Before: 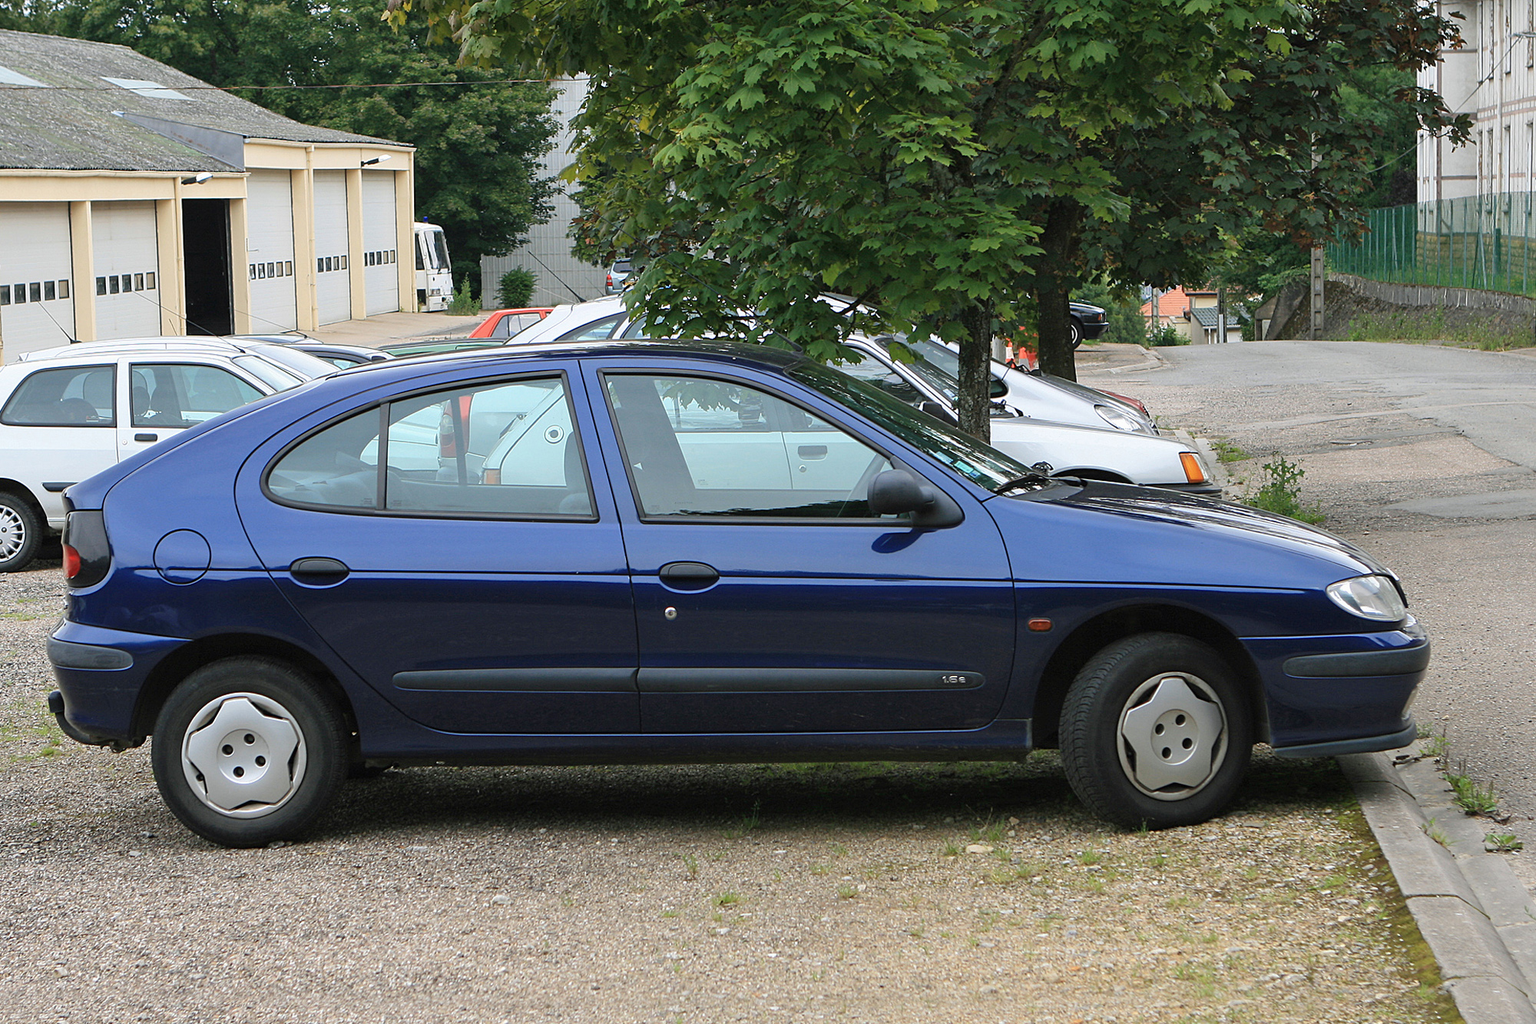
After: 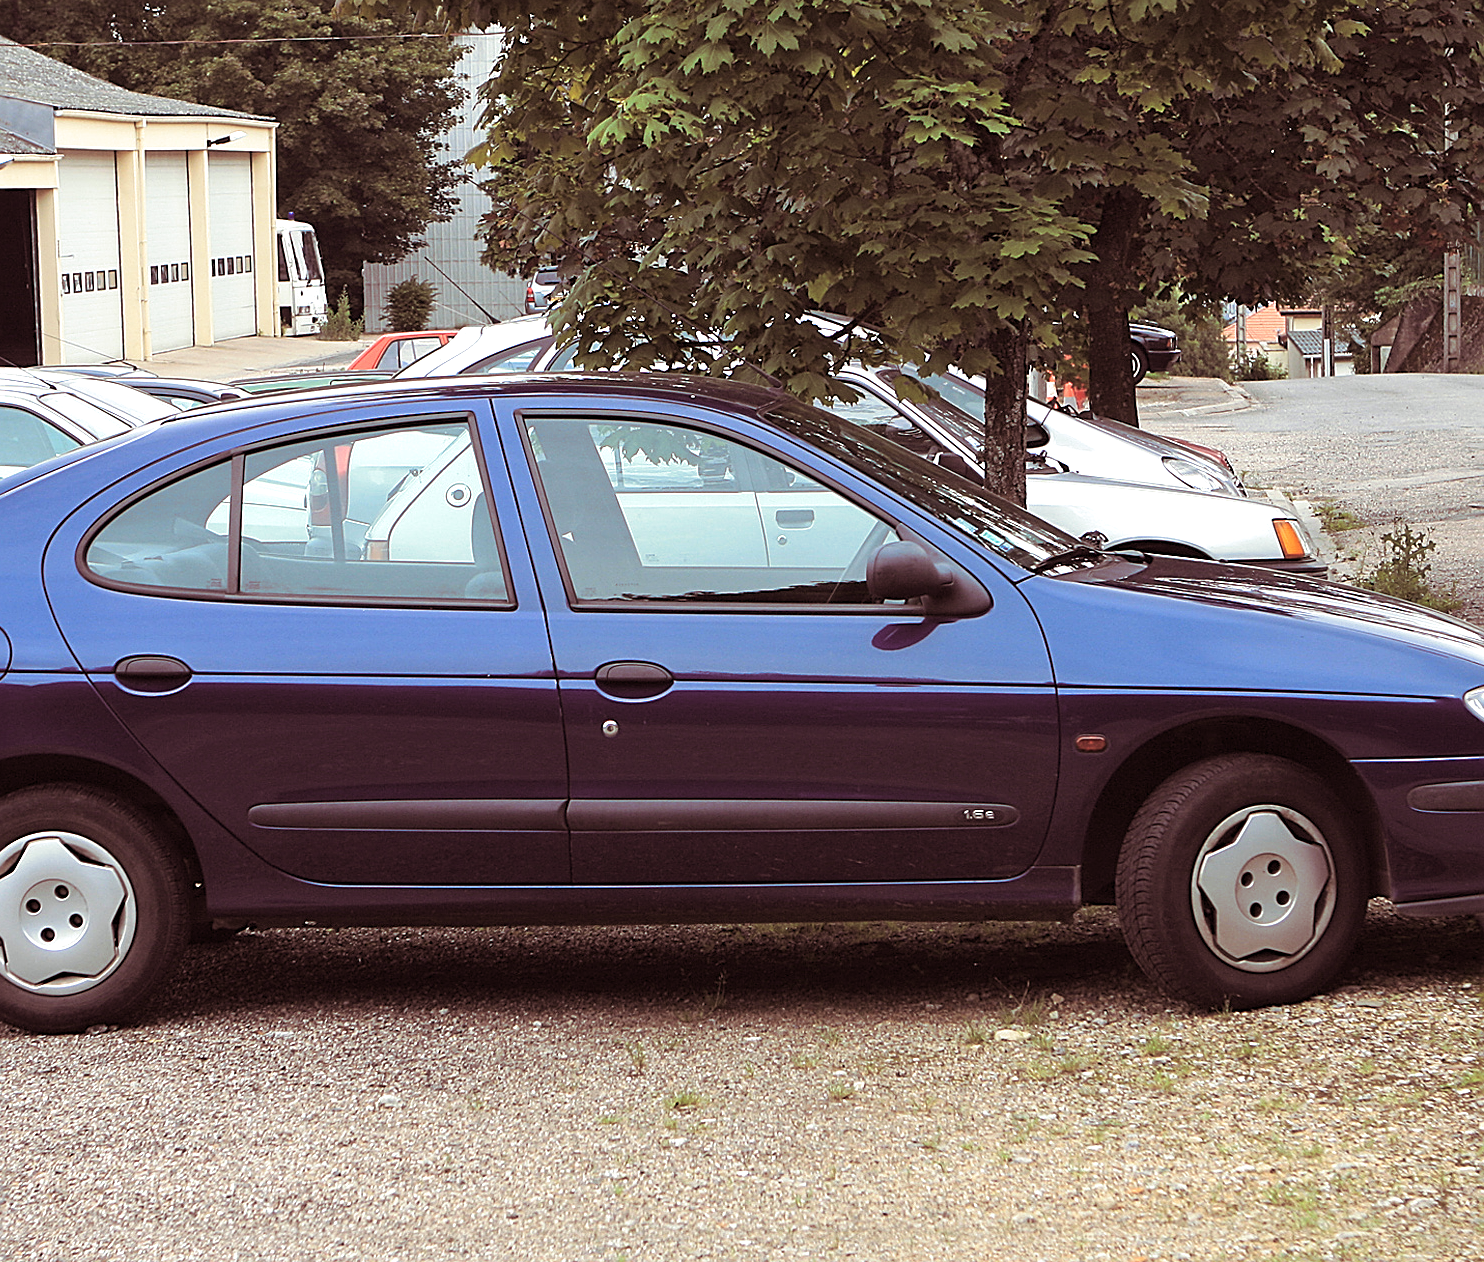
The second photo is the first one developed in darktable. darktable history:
crop and rotate: left 13.15%, top 5.251%, right 12.609%
exposure: exposure 0.376 EV, compensate highlight preservation false
split-toning: on, module defaults
sharpen: on, module defaults
